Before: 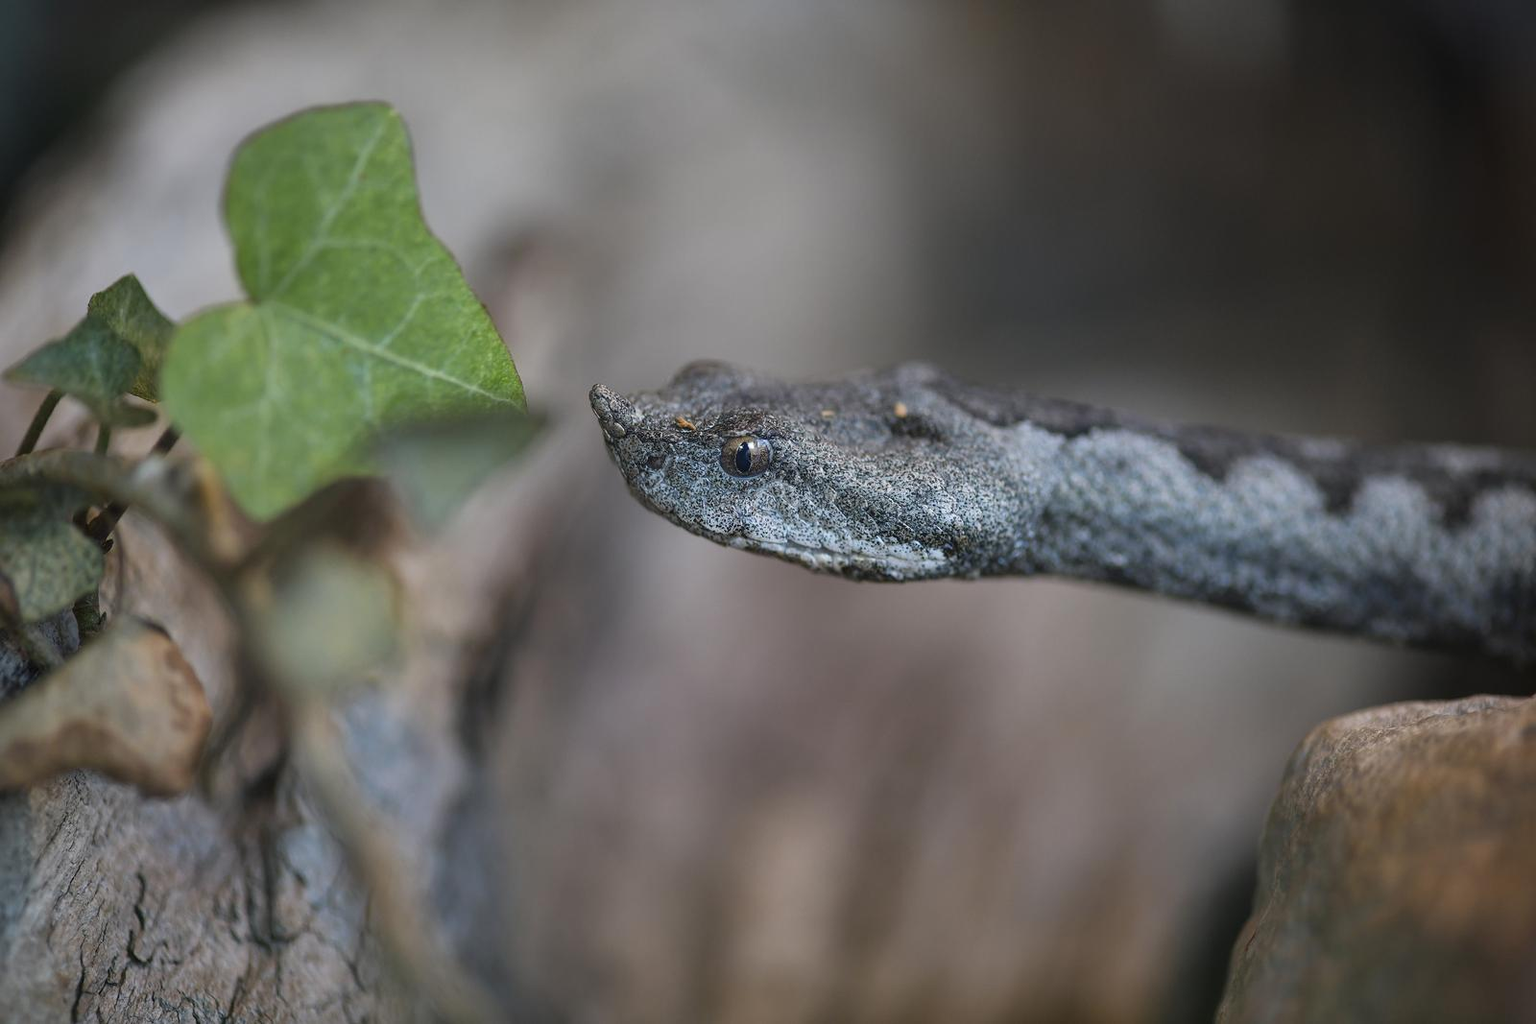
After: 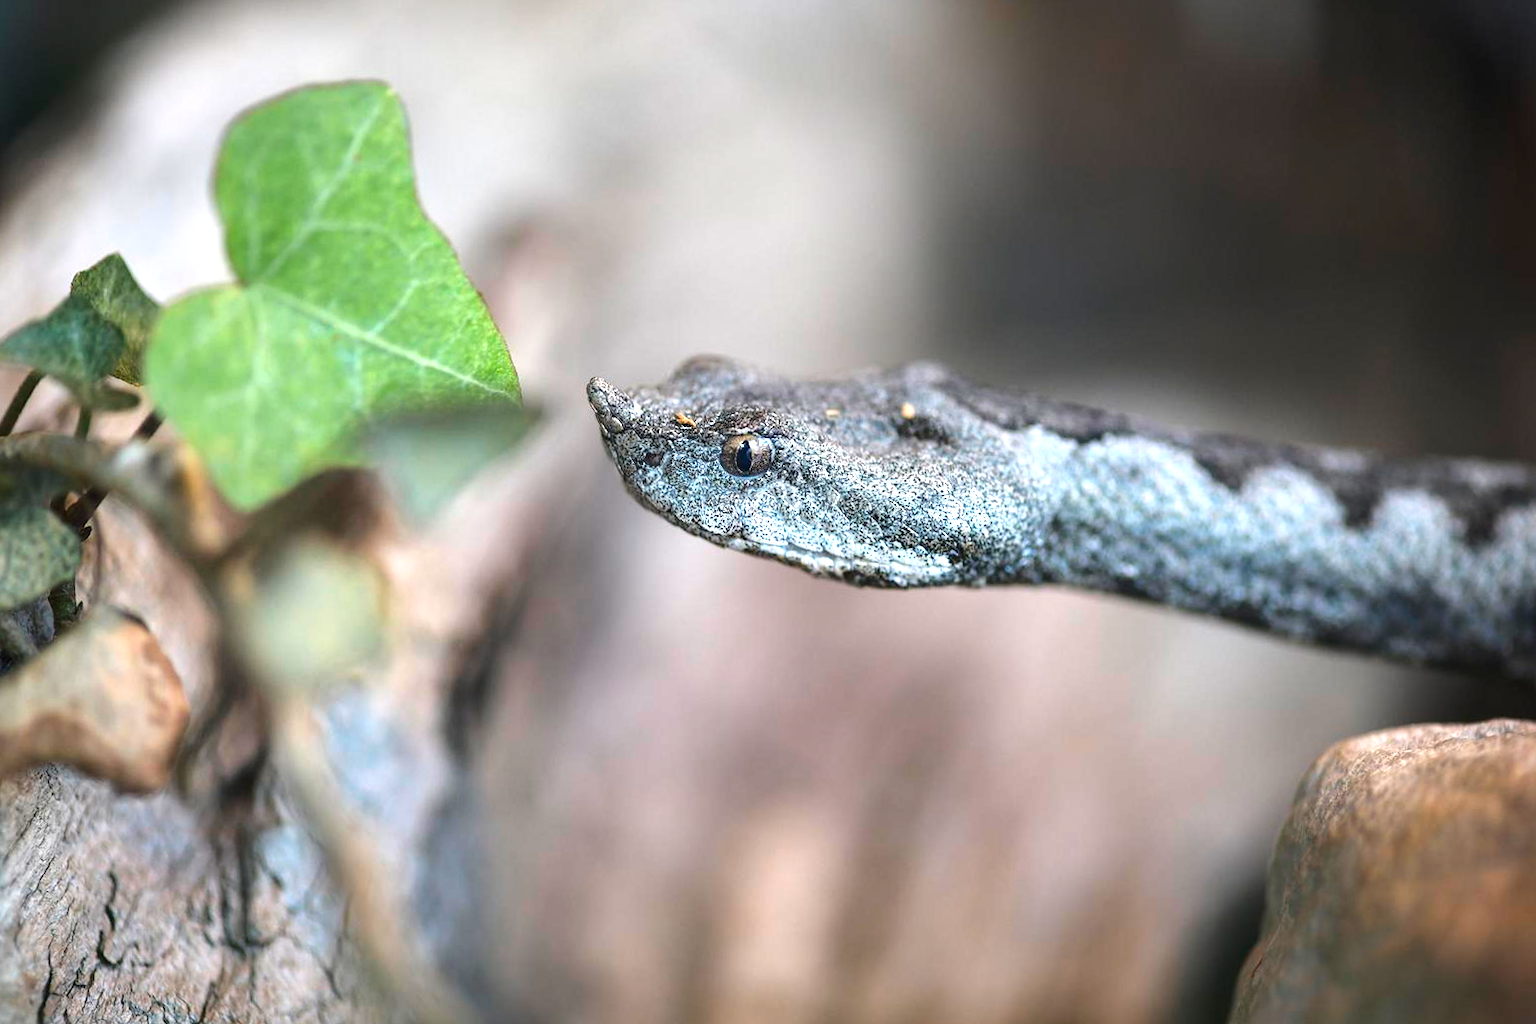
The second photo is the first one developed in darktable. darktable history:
crop and rotate: angle -1.27°
exposure: black level correction 0, exposure 0.692 EV, compensate exposure bias true, compensate highlight preservation false
tone equalizer: -8 EV 0.001 EV, -7 EV -0.003 EV, -6 EV 0.005 EV, -5 EV -0.032 EV, -4 EV -0.134 EV, -3 EV -0.177 EV, -2 EV 0.247 EV, -1 EV 0.72 EV, +0 EV 0.47 EV
